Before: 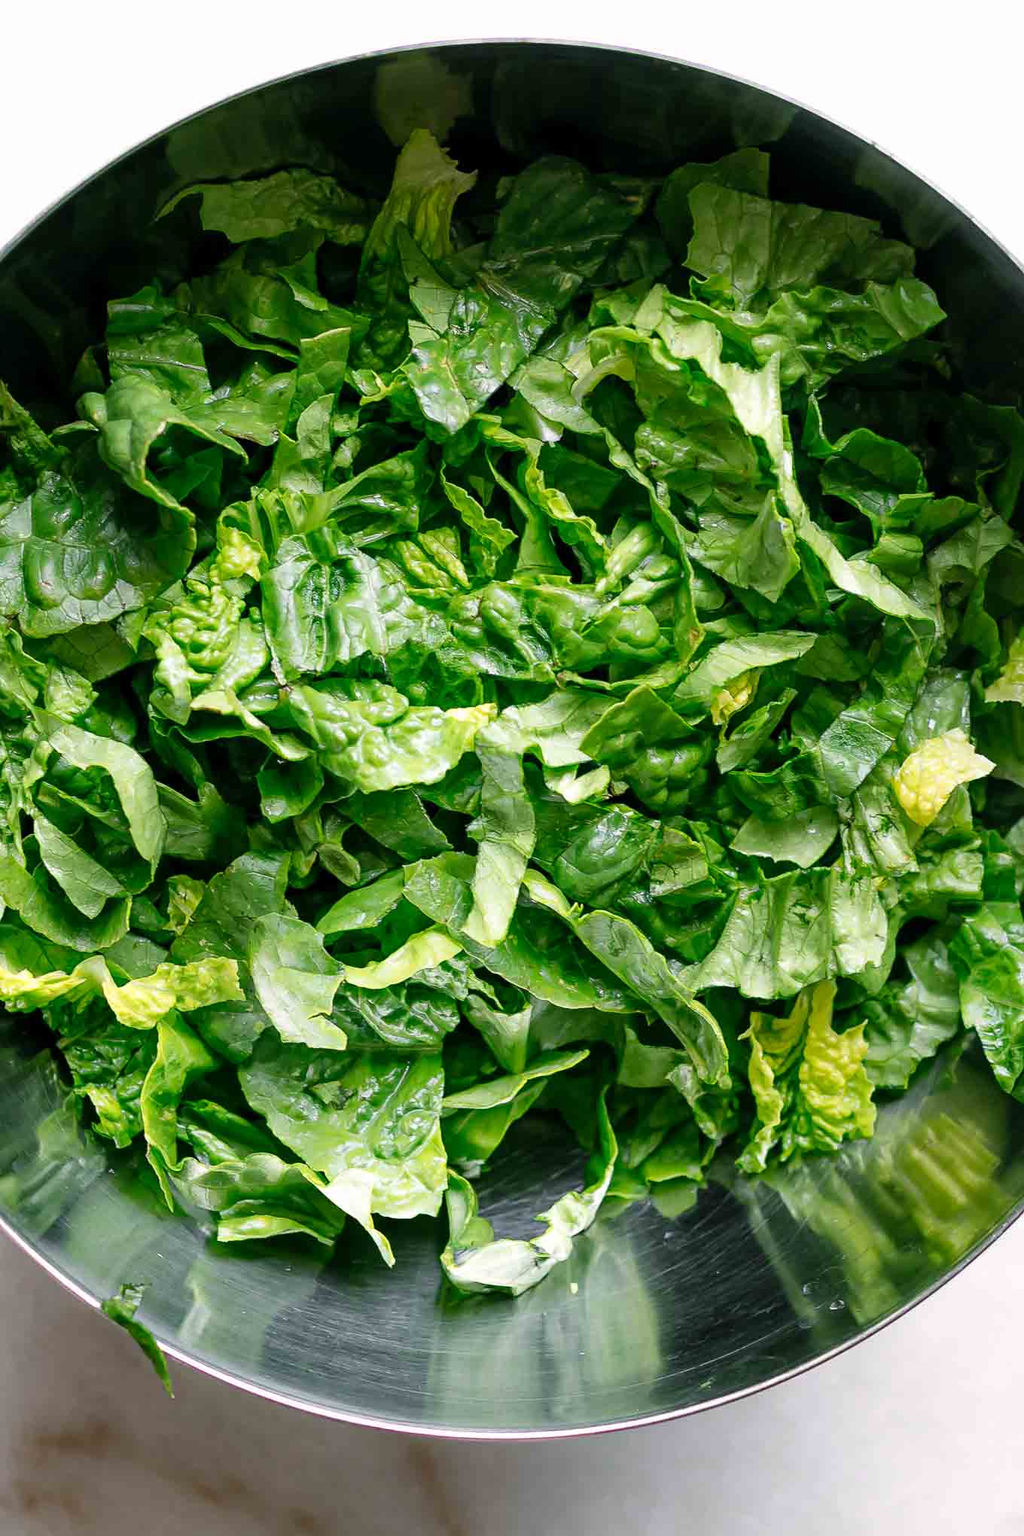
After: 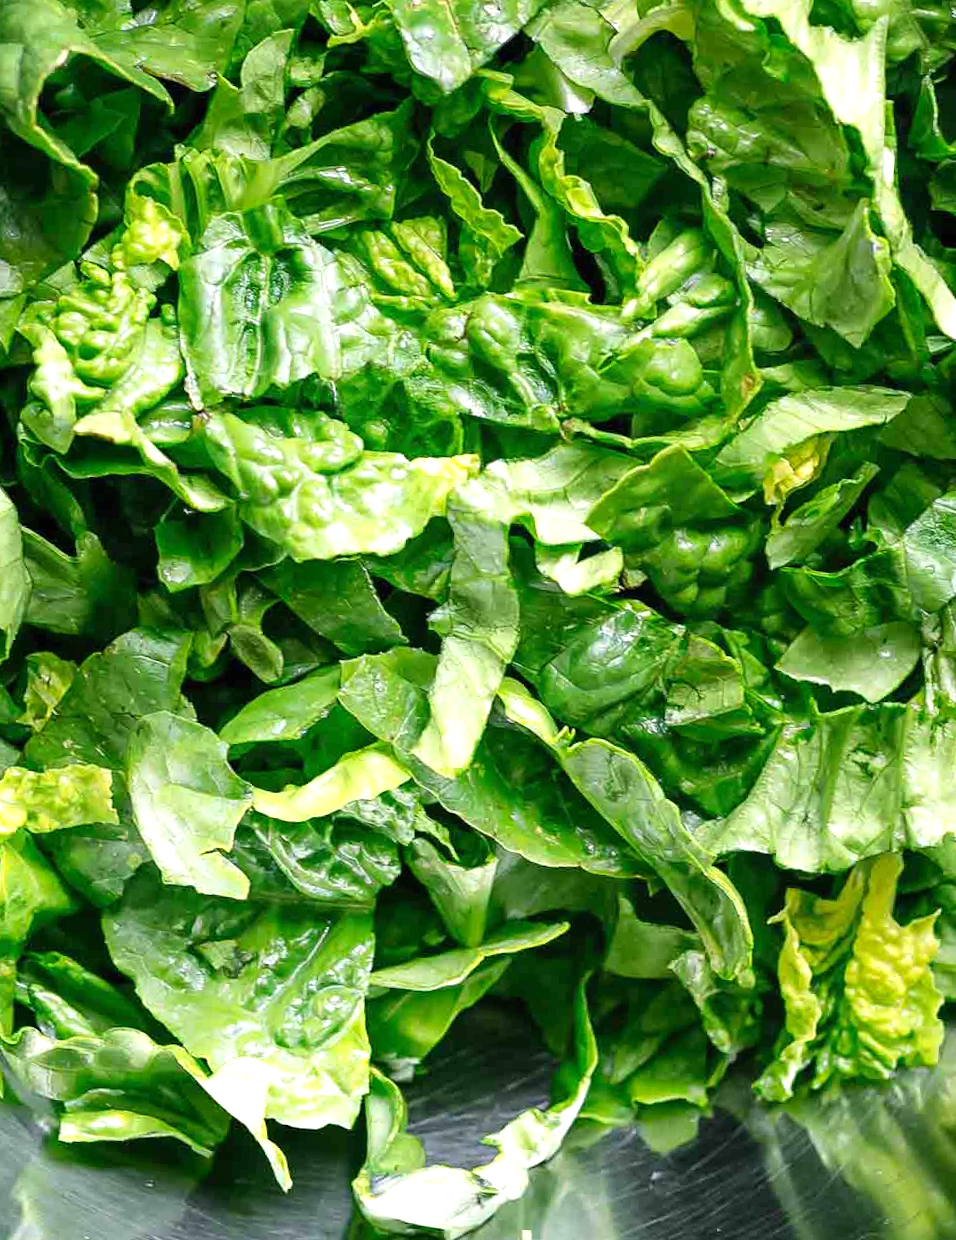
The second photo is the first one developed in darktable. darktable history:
exposure: exposure 0.426 EV, compensate highlight preservation false
crop and rotate: angle -4.12°, left 9.866%, top 20.67%, right 12.378%, bottom 12.143%
local contrast: mode bilateral grid, contrast 99, coarseness 99, detail 90%, midtone range 0.2
